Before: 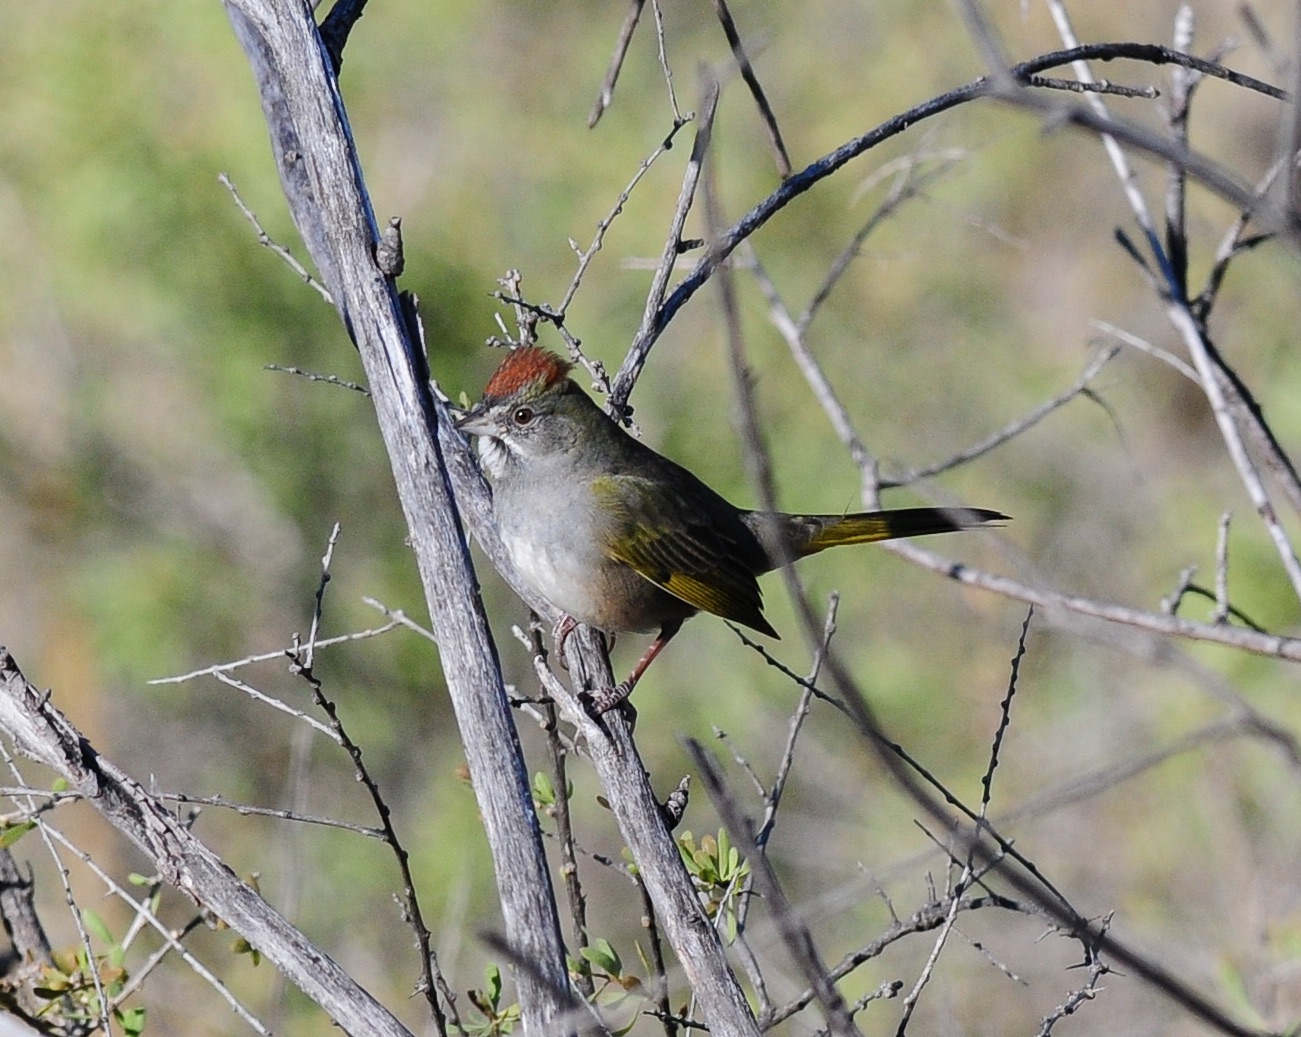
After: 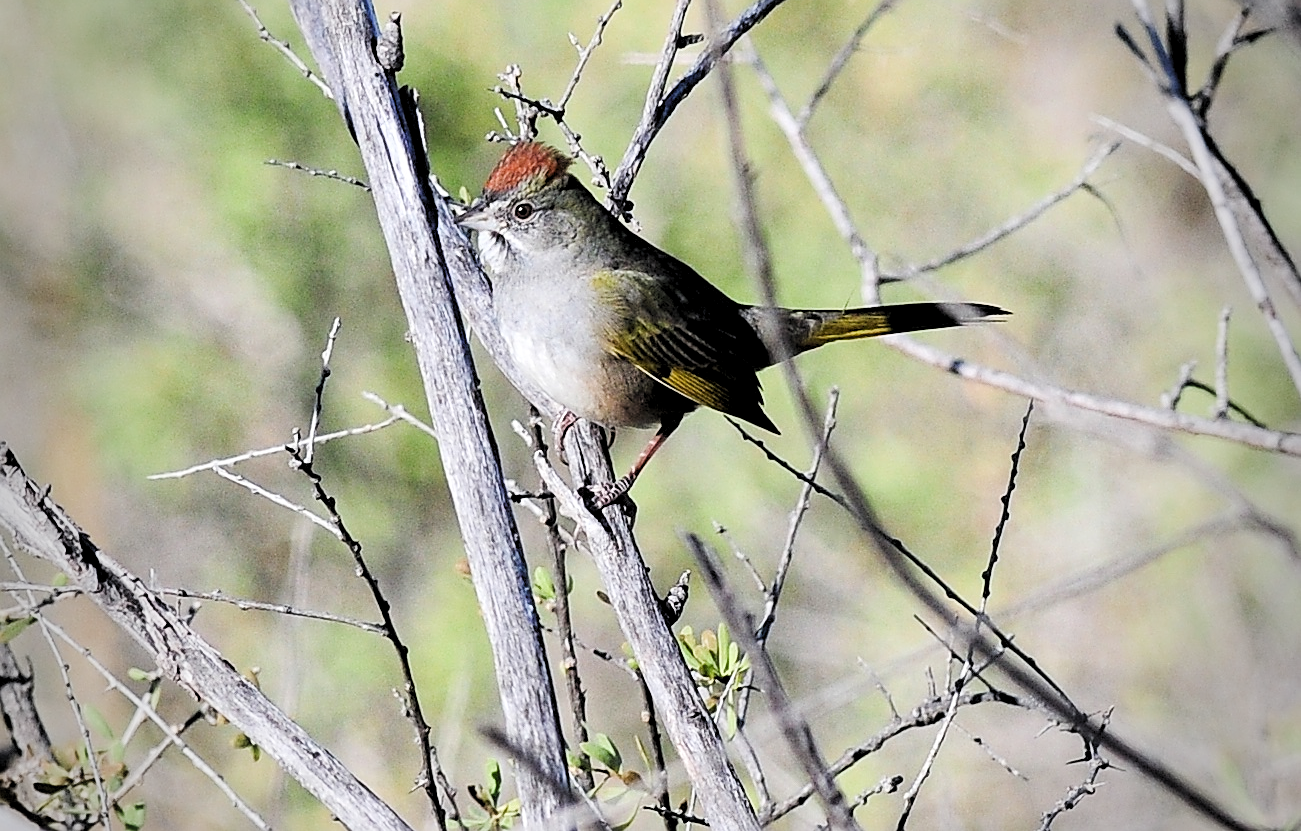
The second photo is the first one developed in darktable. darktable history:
filmic rgb: black relative exposure -7.65 EV, white relative exposure 4.56 EV, hardness 3.61
exposure: black level correction 0, exposure 0.953 EV, compensate exposure bias true, compensate highlight preservation false
crop and rotate: top 19.849%
vignetting: fall-off start 69.07%, fall-off radius 30.22%, brightness -0.399, saturation -0.312, width/height ratio 0.995, shape 0.844
sharpen: on, module defaults
levels: levels [0.062, 0.494, 0.925]
